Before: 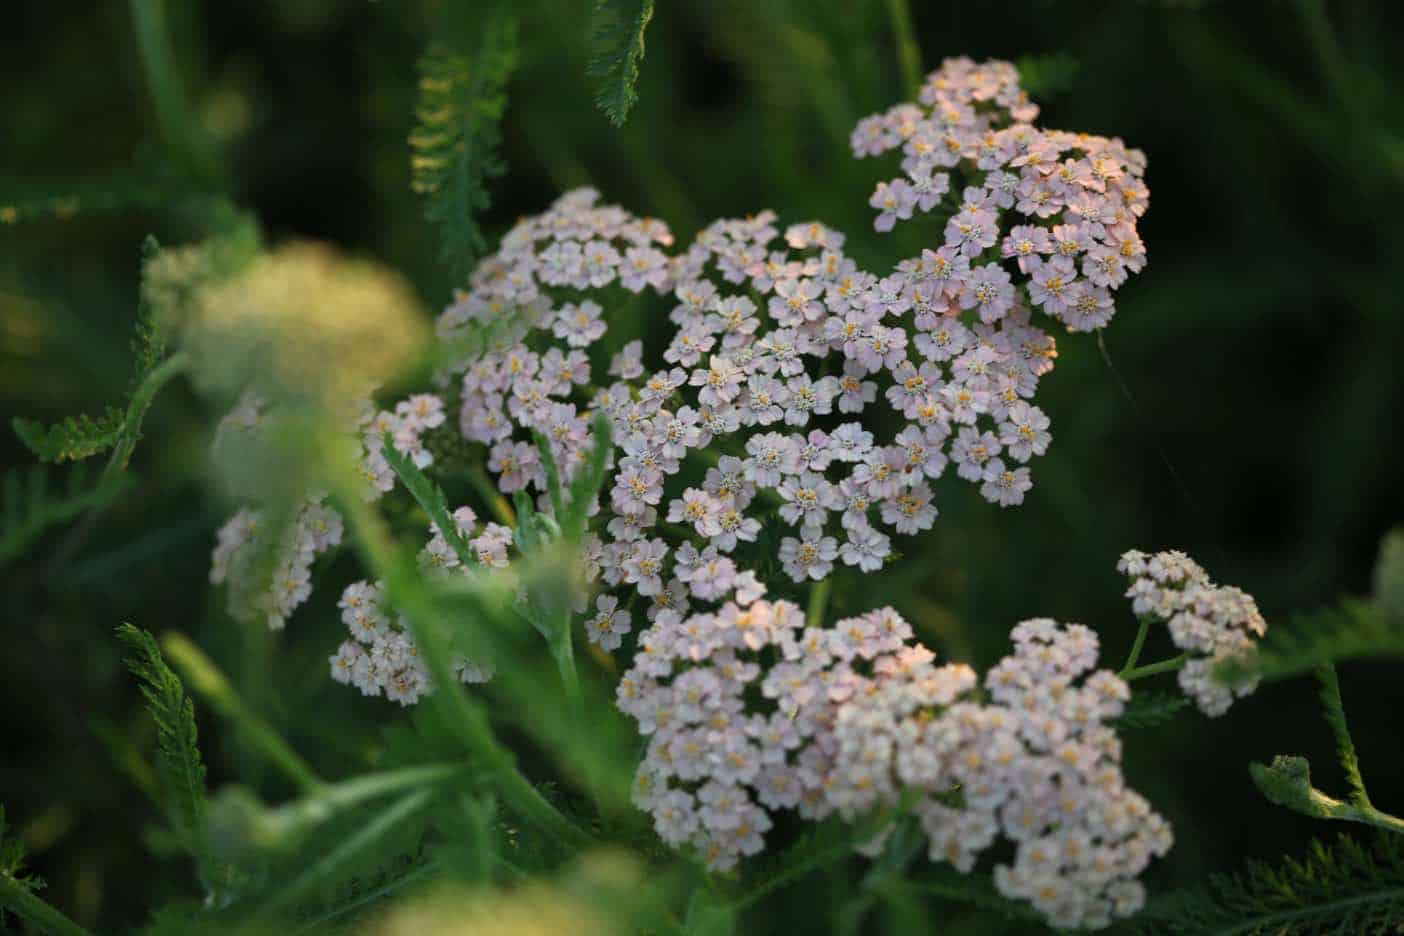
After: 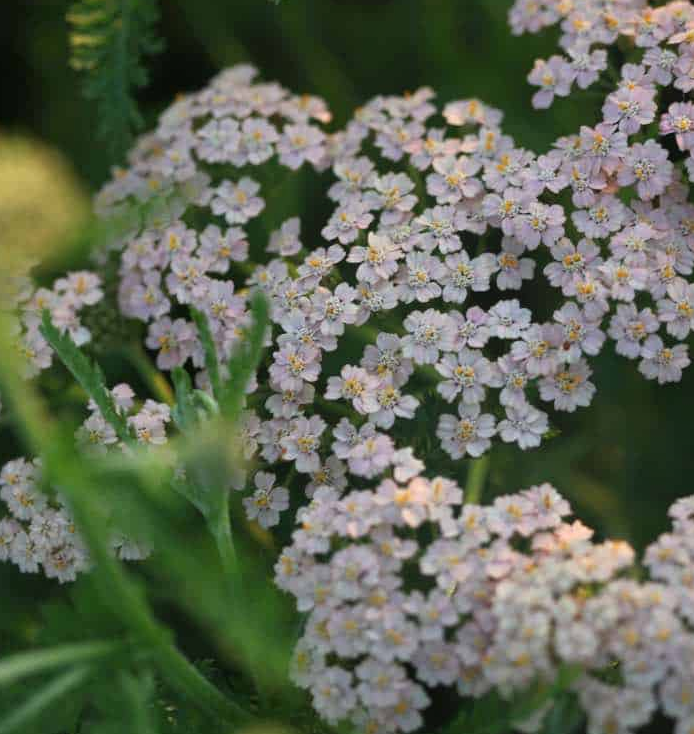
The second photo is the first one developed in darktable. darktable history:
crop and rotate: angle 0.02°, left 24.353%, top 13.219%, right 26.156%, bottom 8.224%
bloom: on, module defaults
